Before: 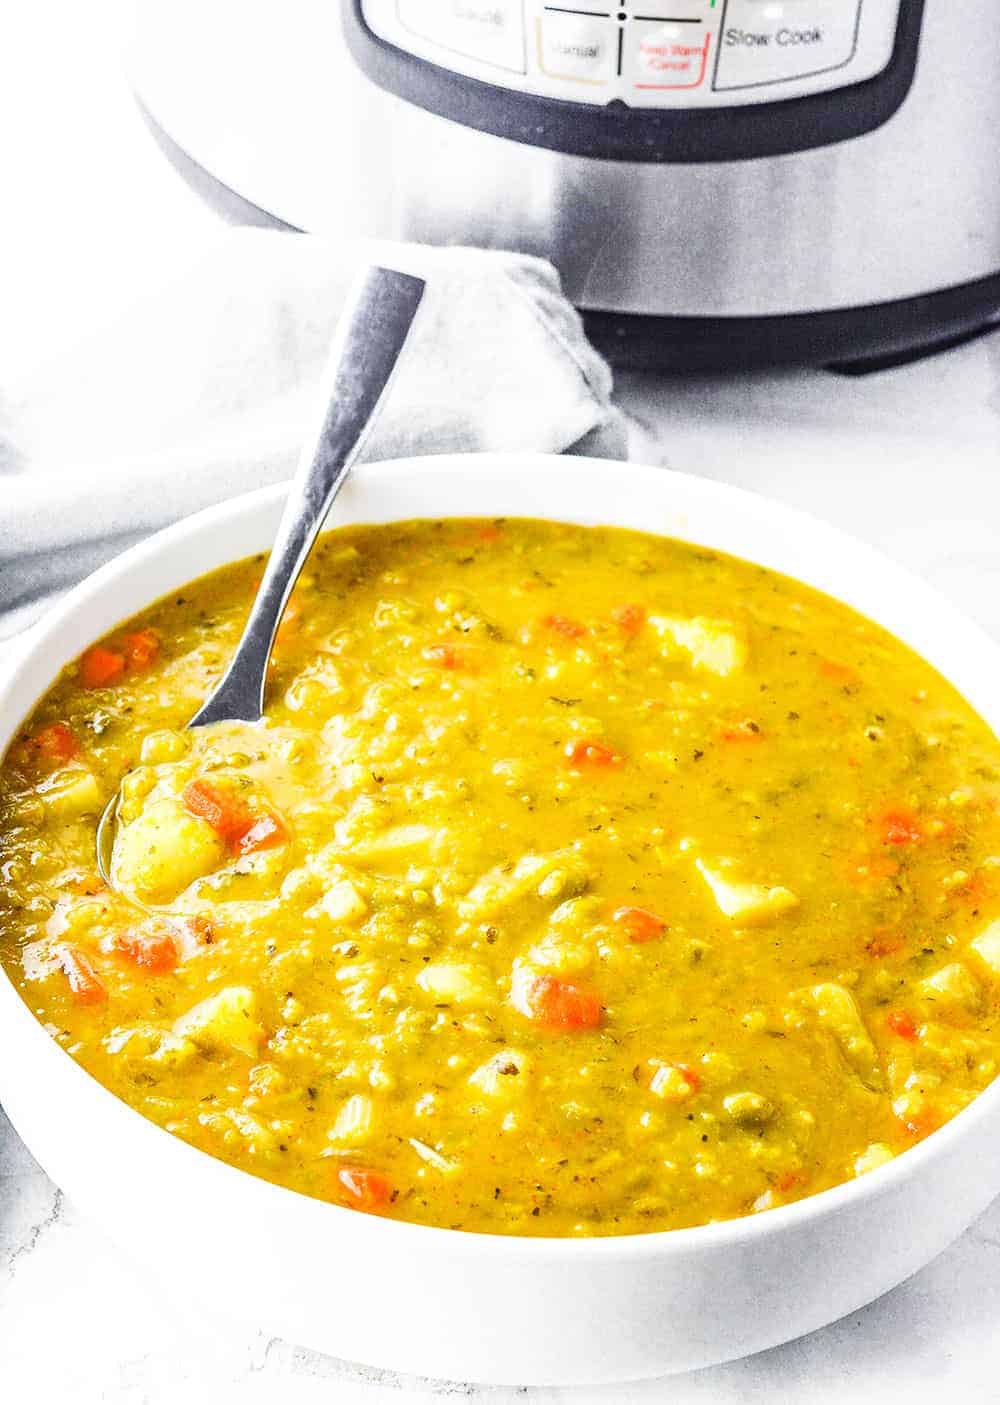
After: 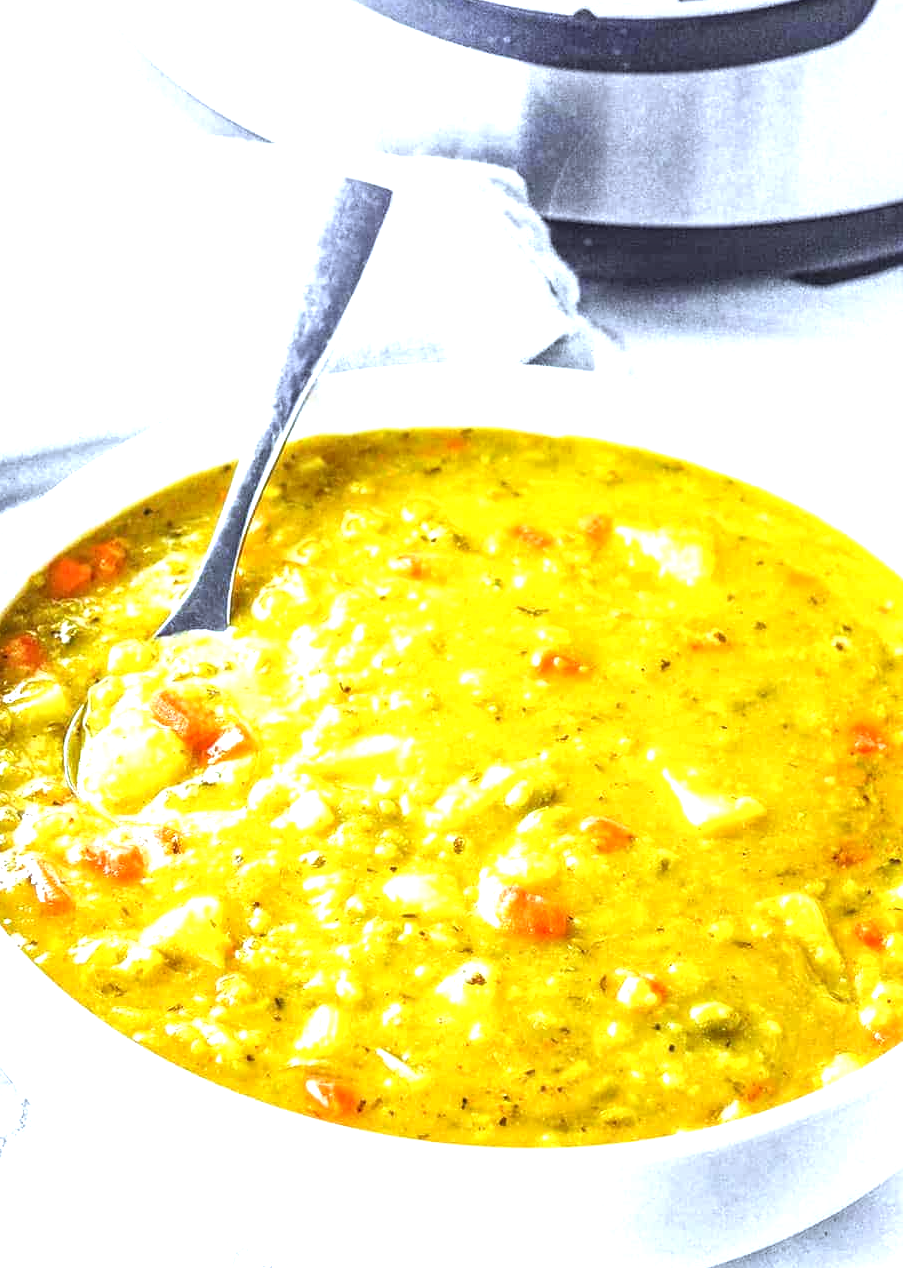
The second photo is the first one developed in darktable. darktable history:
local contrast: on, module defaults
crop: left 3.305%, top 6.436%, right 6.389%, bottom 3.258%
white balance: red 0.924, blue 1.095
exposure: black level correction 0, exposure 0.7 EV, compensate exposure bias true, compensate highlight preservation false
